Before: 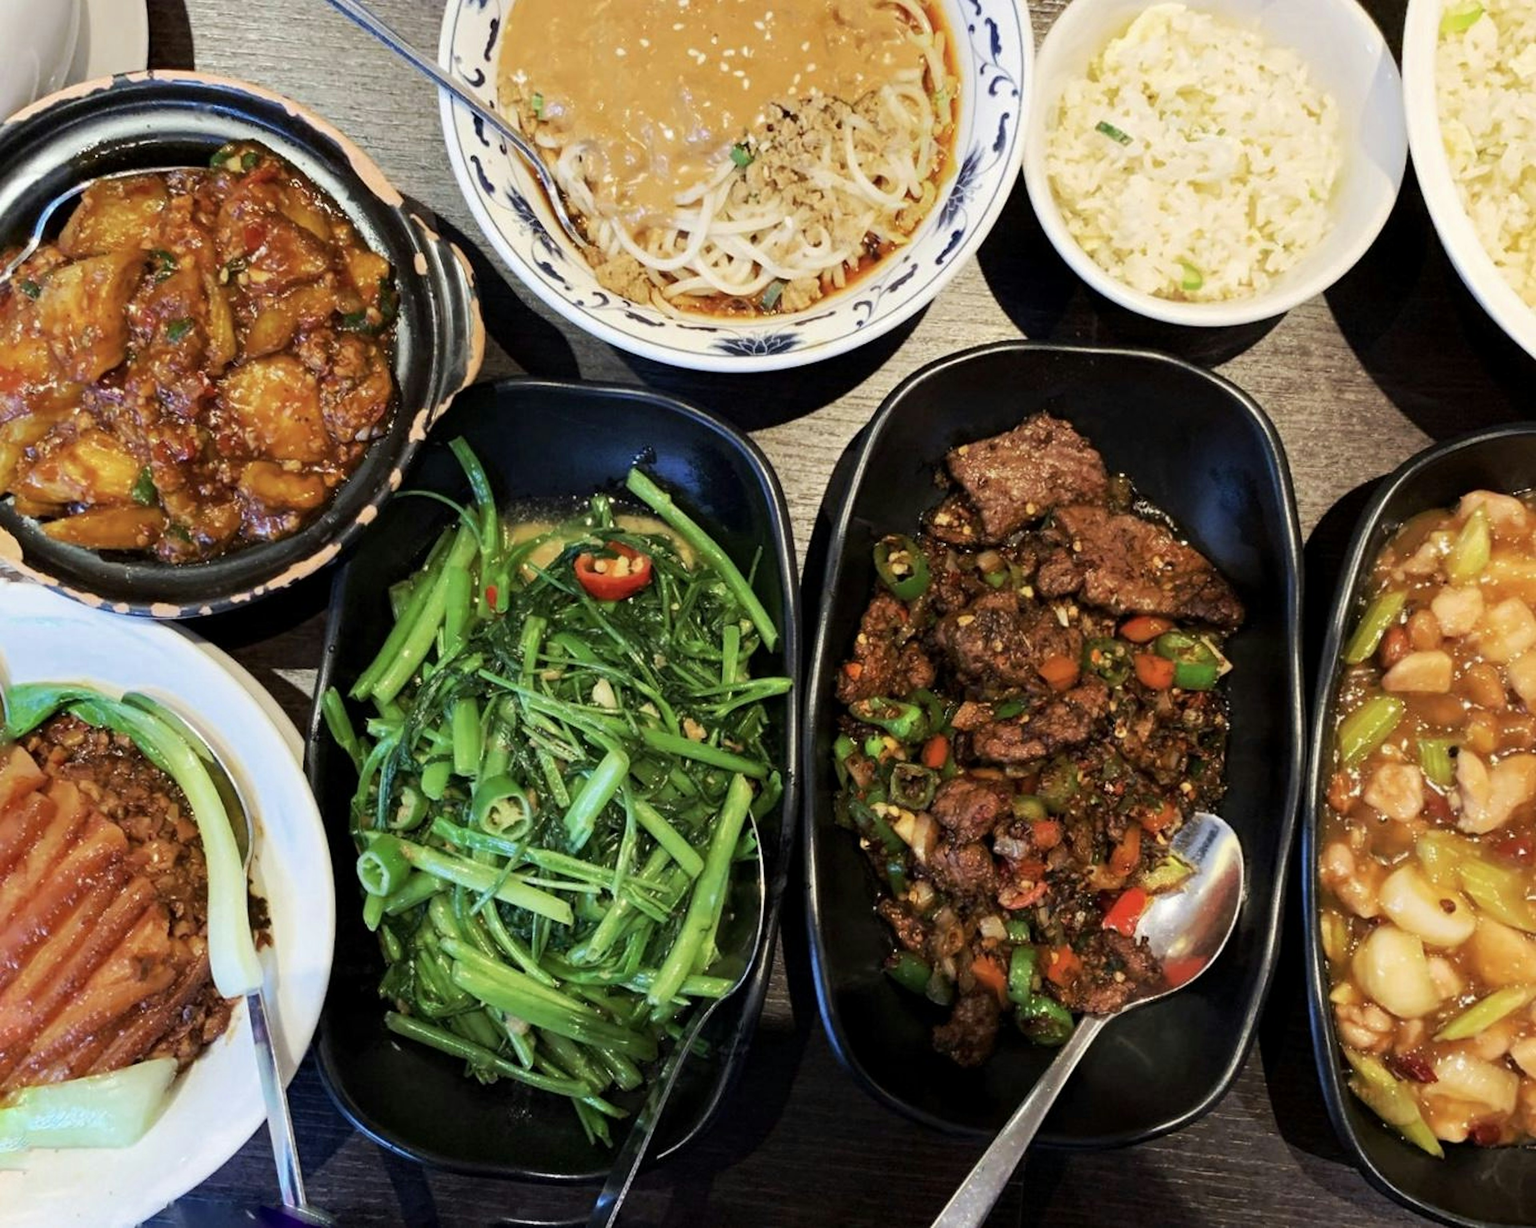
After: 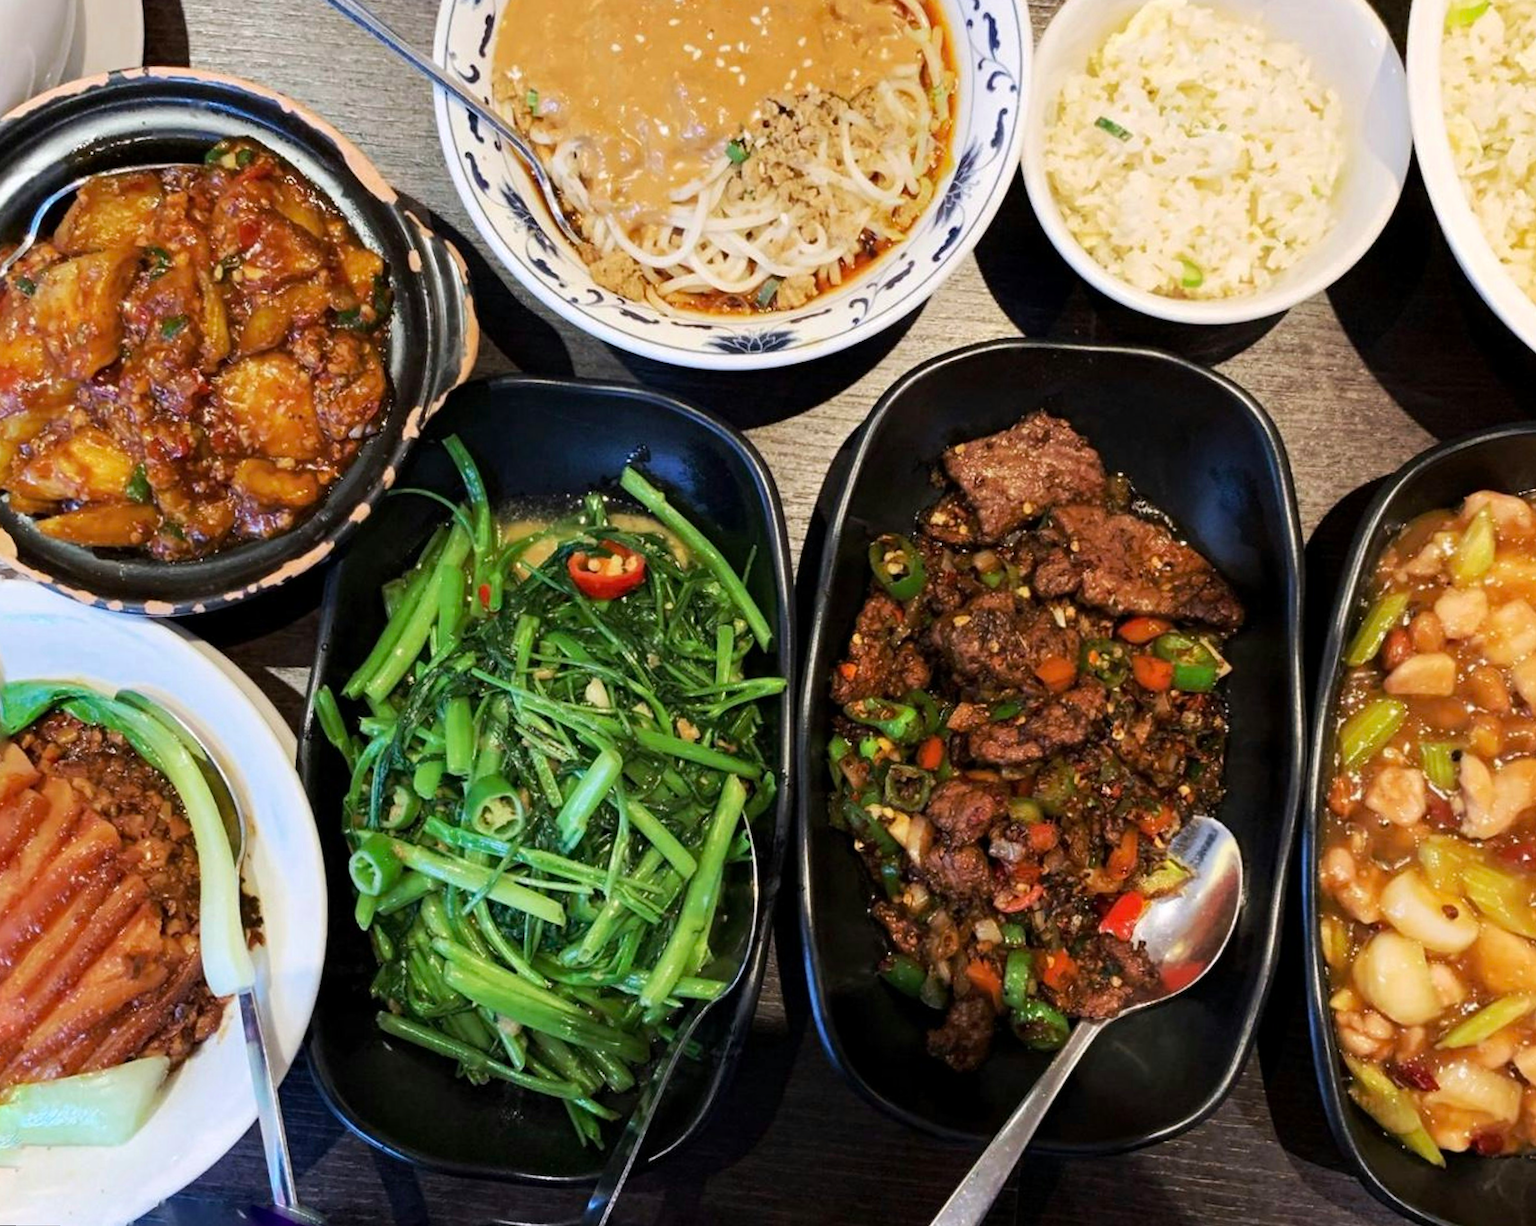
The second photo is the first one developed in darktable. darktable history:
white balance: red 1.009, blue 1.027
rotate and perspective: rotation 0.192°, lens shift (horizontal) -0.015, crop left 0.005, crop right 0.996, crop top 0.006, crop bottom 0.99
